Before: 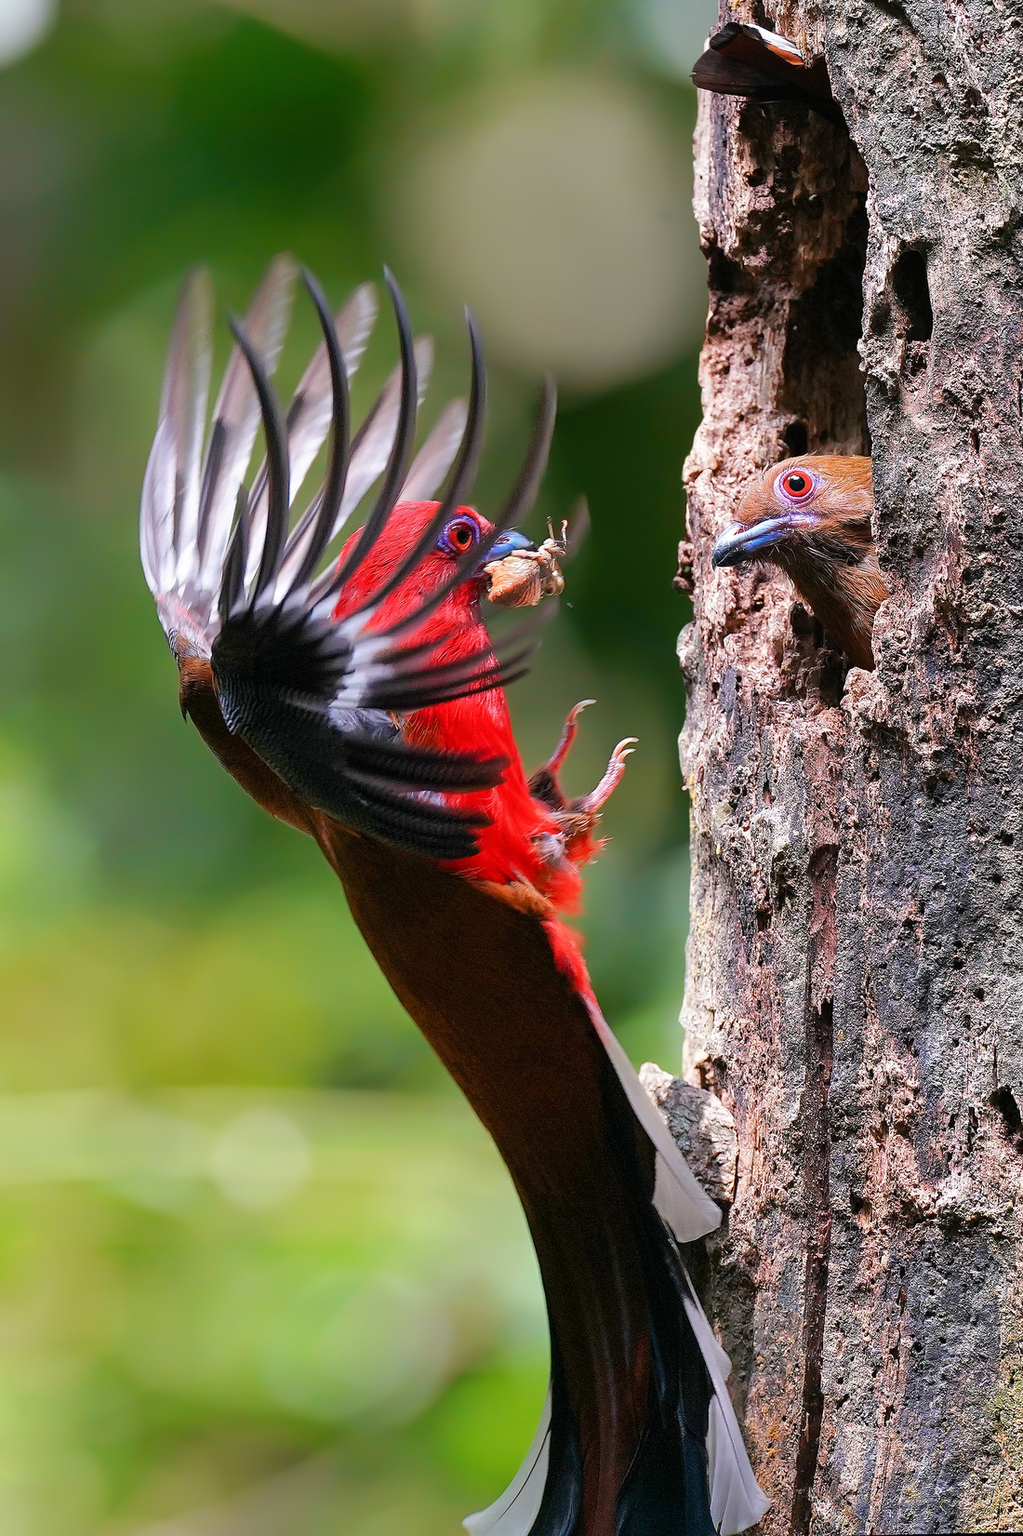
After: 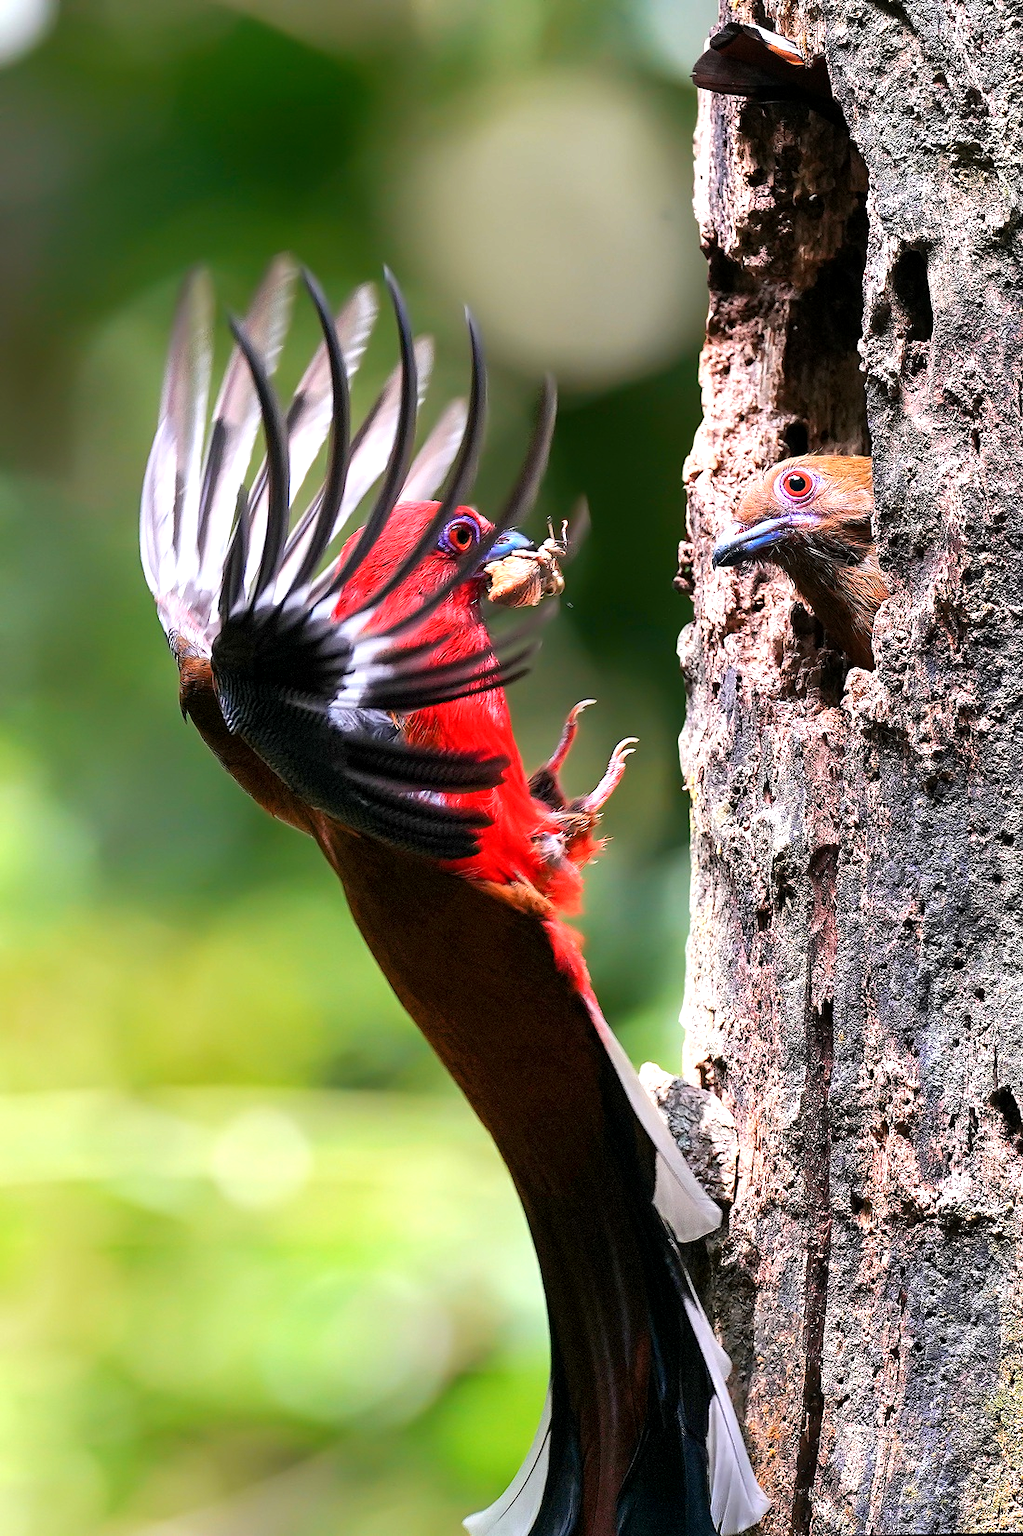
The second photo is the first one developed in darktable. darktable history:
local contrast: highlights 102%, shadows 101%, detail 119%, midtone range 0.2
tone equalizer: -8 EV 0.001 EV, -7 EV -0.002 EV, -6 EV 0.005 EV, -5 EV -0.055 EV, -4 EV -0.139 EV, -3 EV -0.162 EV, -2 EV 0.249 EV, -1 EV 0.718 EV, +0 EV 0.502 EV, smoothing diameter 24.89%, edges refinement/feathering 14.08, preserve details guided filter
